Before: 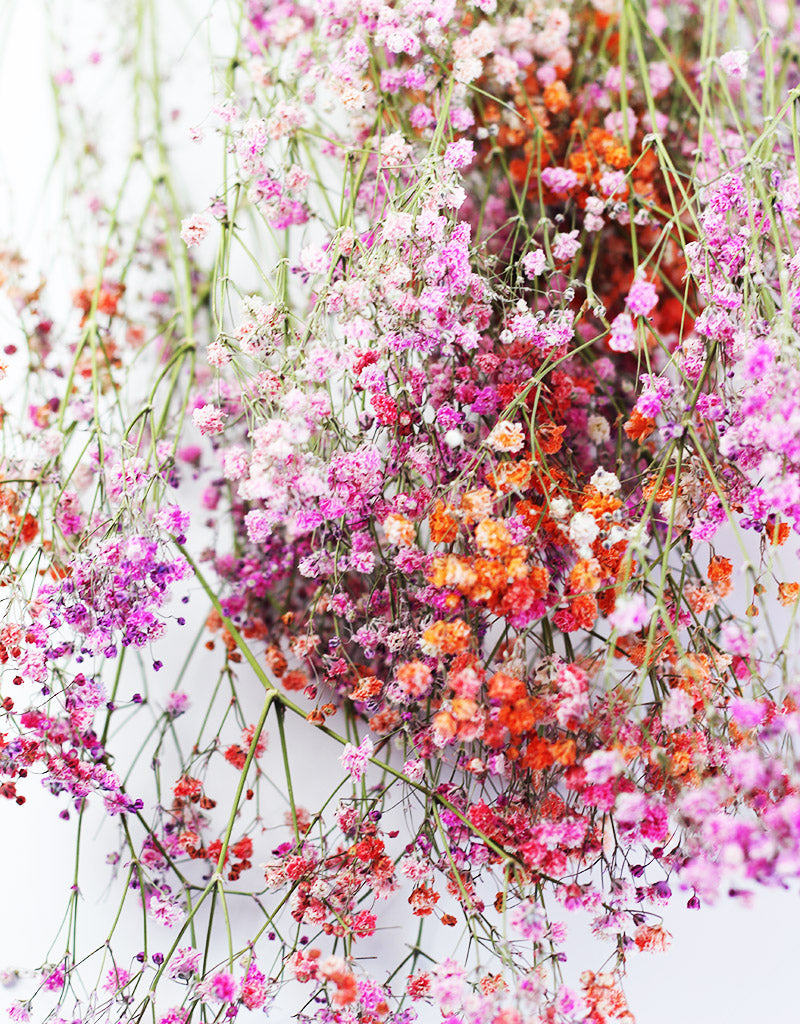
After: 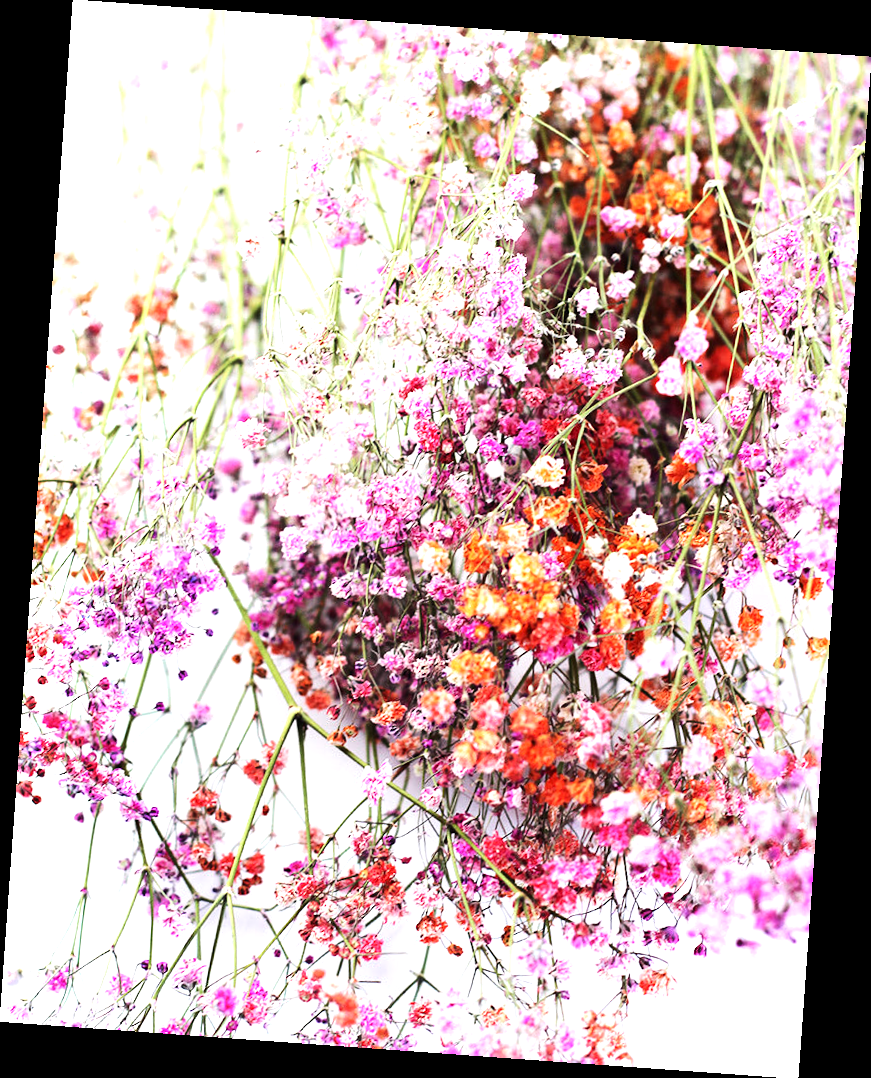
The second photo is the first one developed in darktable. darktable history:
rotate and perspective: rotation 4.1°, automatic cropping off
tone equalizer: -8 EV -0.75 EV, -7 EV -0.7 EV, -6 EV -0.6 EV, -5 EV -0.4 EV, -3 EV 0.4 EV, -2 EV 0.6 EV, -1 EV 0.7 EV, +0 EV 0.75 EV, edges refinement/feathering 500, mask exposure compensation -1.57 EV, preserve details no
contrast brightness saturation: contrast 0.07
